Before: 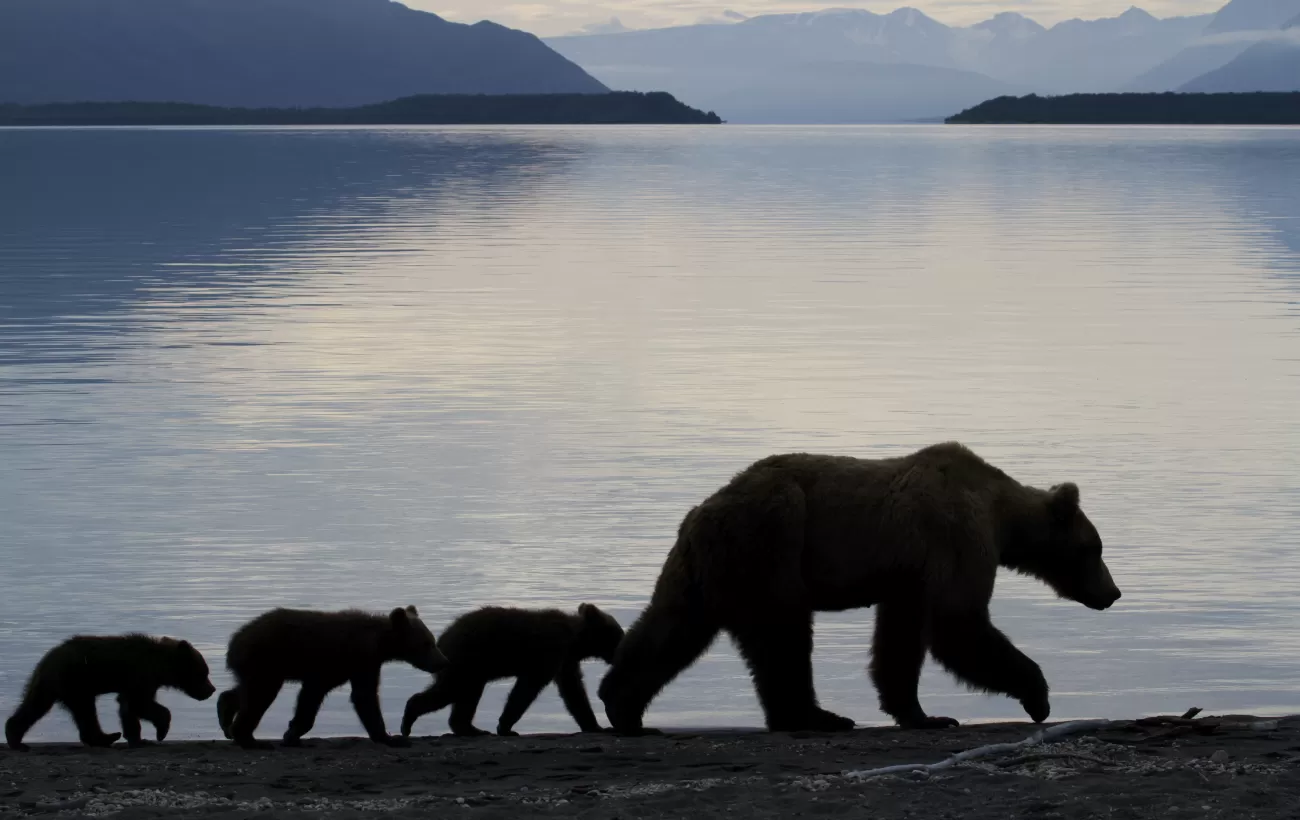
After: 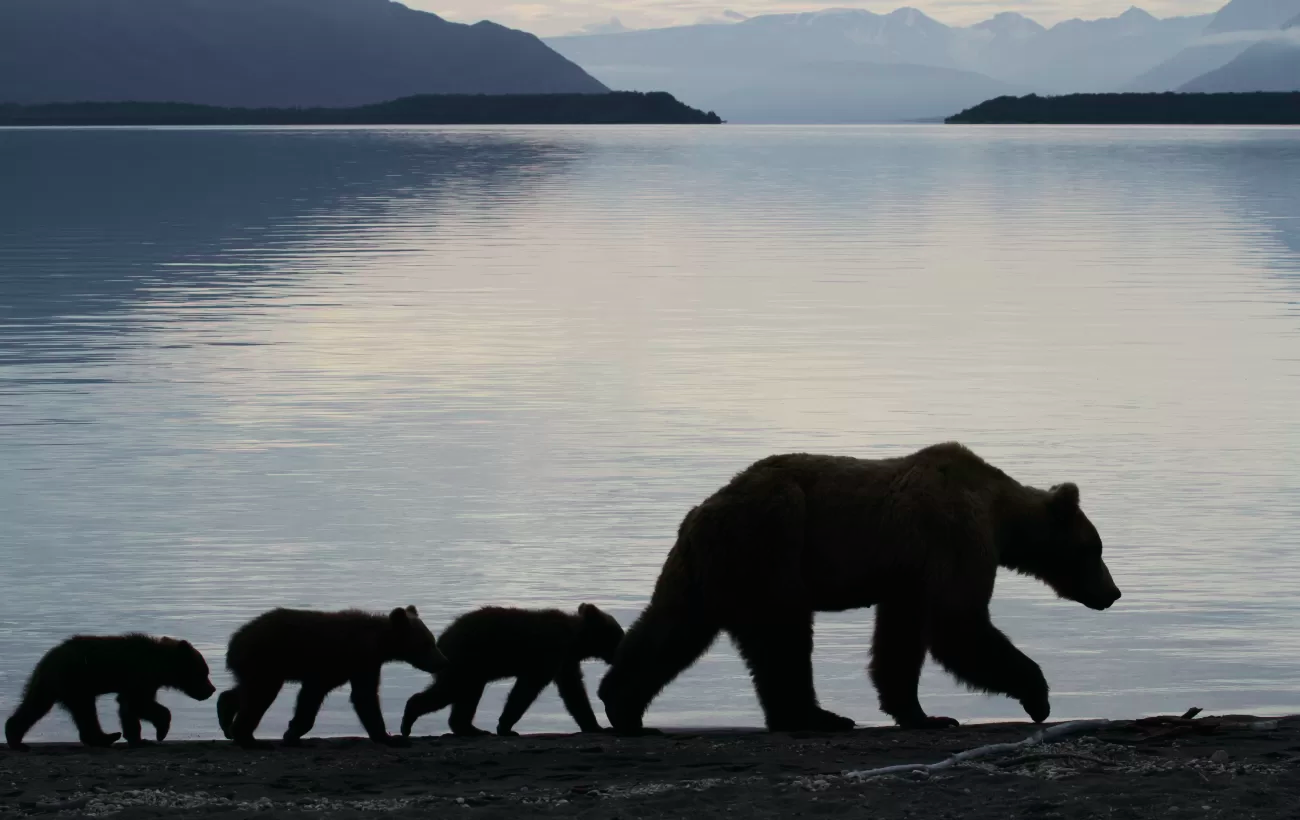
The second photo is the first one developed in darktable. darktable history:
exposure: exposure -0.155 EV, compensate highlight preservation false
tone curve: curves: ch0 [(0, 0.01) (0.037, 0.032) (0.131, 0.108) (0.275, 0.258) (0.483, 0.512) (0.61, 0.661) (0.696, 0.742) (0.792, 0.834) (0.911, 0.936) (0.997, 0.995)]; ch1 [(0, 0) (0.308, 0.29) (0.425, 0.411) (0.503, 0.502) (0.529, 0.543) (0.683, 0.706) (0.746, 0.77) (1, 1)]; ch2 [(0, 0) (0.225, 0.214) (0.334, 0.339) (0.401, 0.415) (0.485, 0.487) (0.502, 0.502) (0.525, 0.523) (0.545, 0.552) (0.587, 0.61) (0.636, 0.654) (0.711, 0.729) (0.845, 0.855) (0.998, 0.977)], color space Lab, independent channels, preserve colors none
